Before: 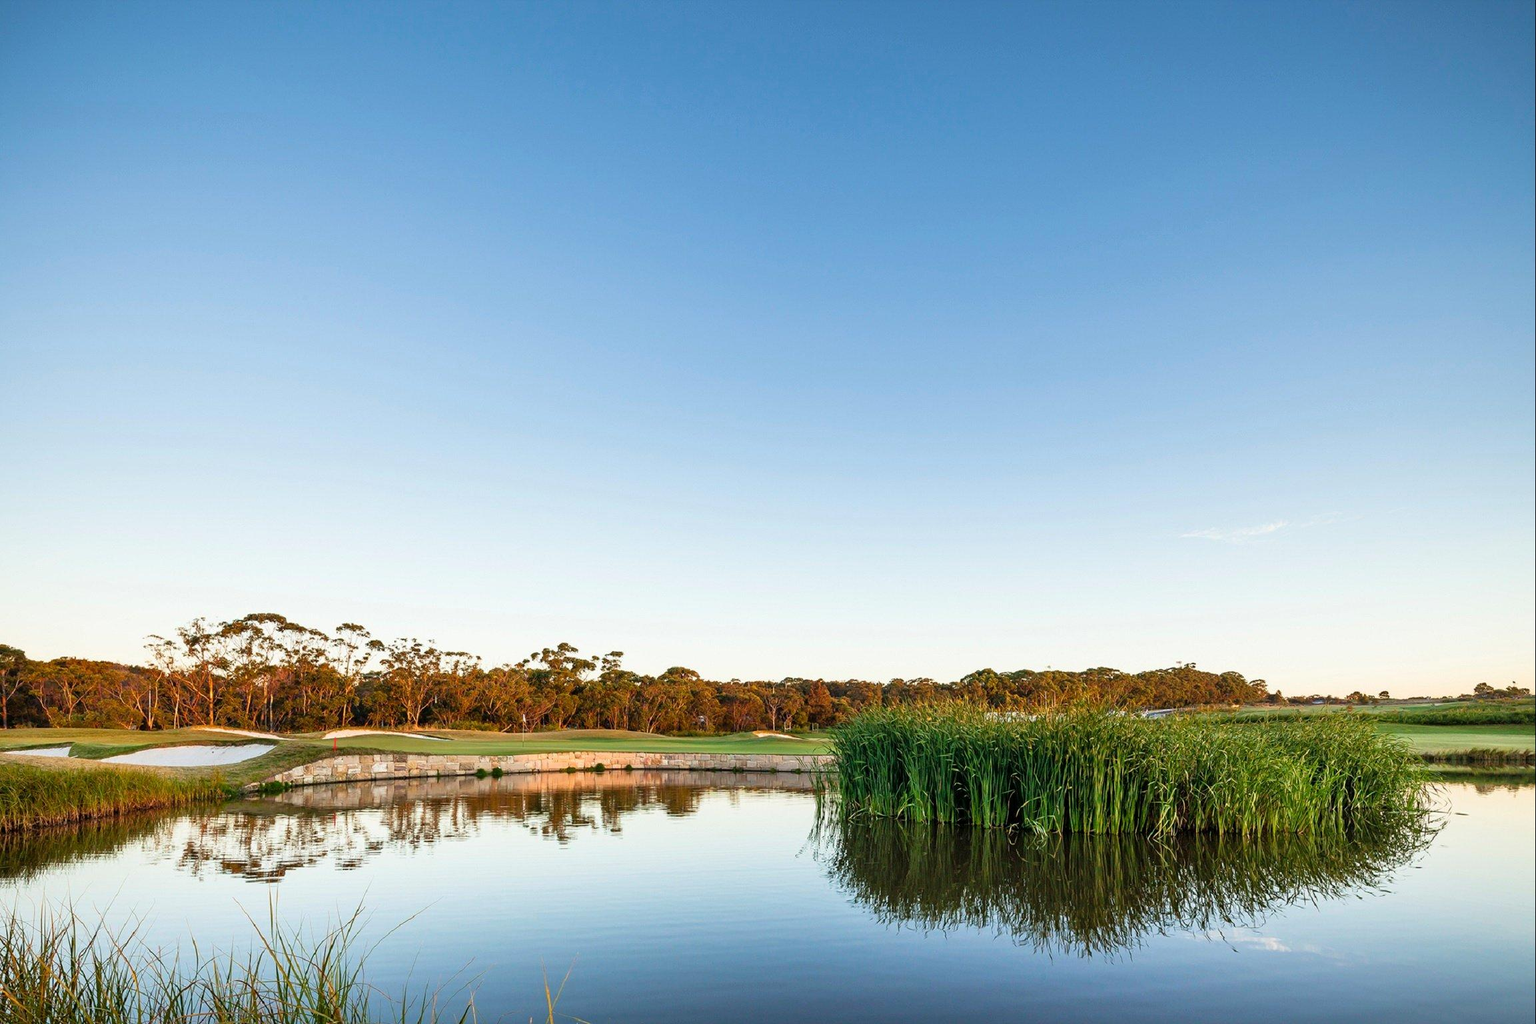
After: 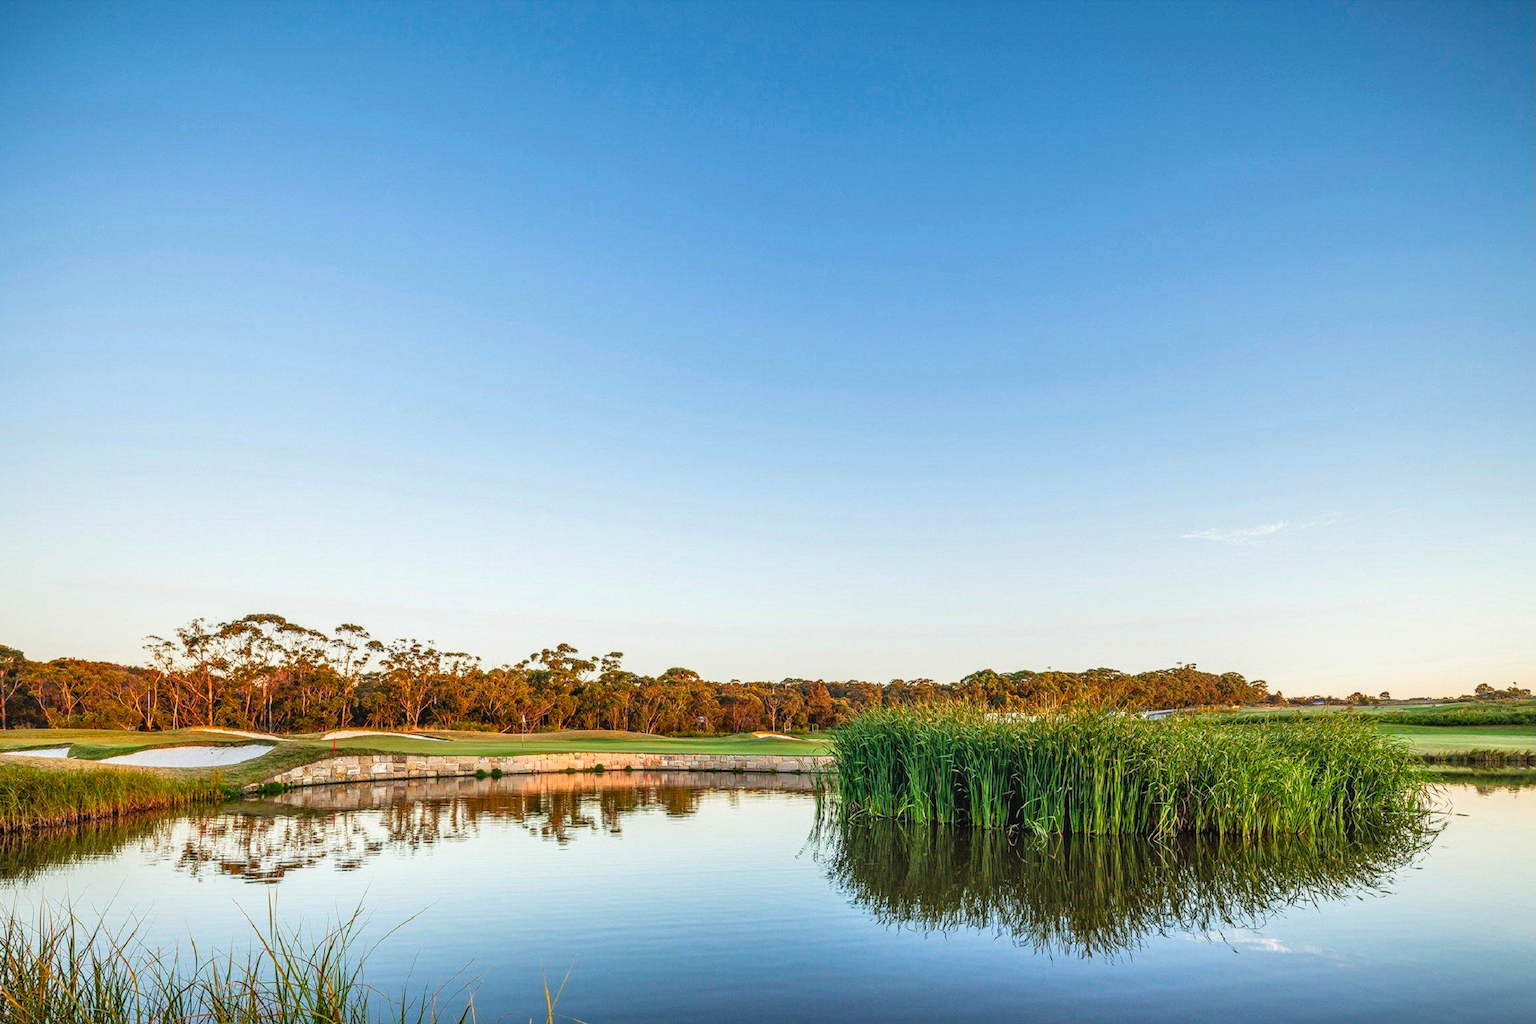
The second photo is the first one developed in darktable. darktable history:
crop and rotate: left 0.126%
local contrast: highlights 0%, shadows 0%, detail 133%
contrast brightness saturation: contrast 0.04, saturation 0.16
